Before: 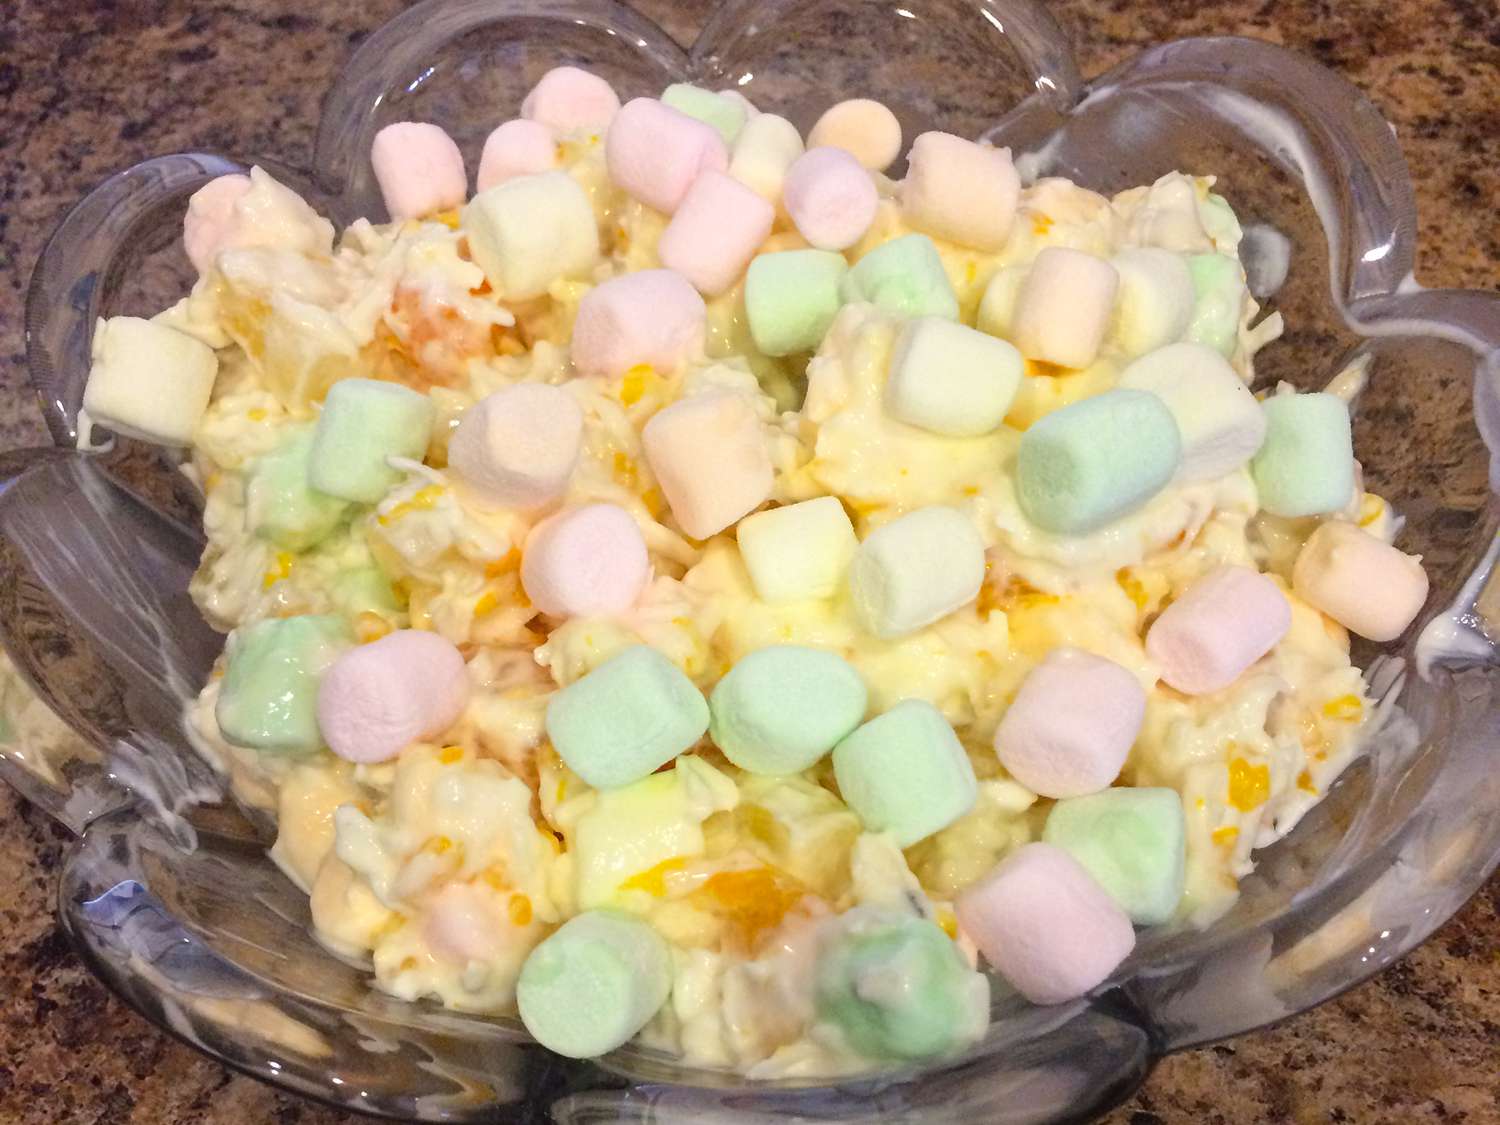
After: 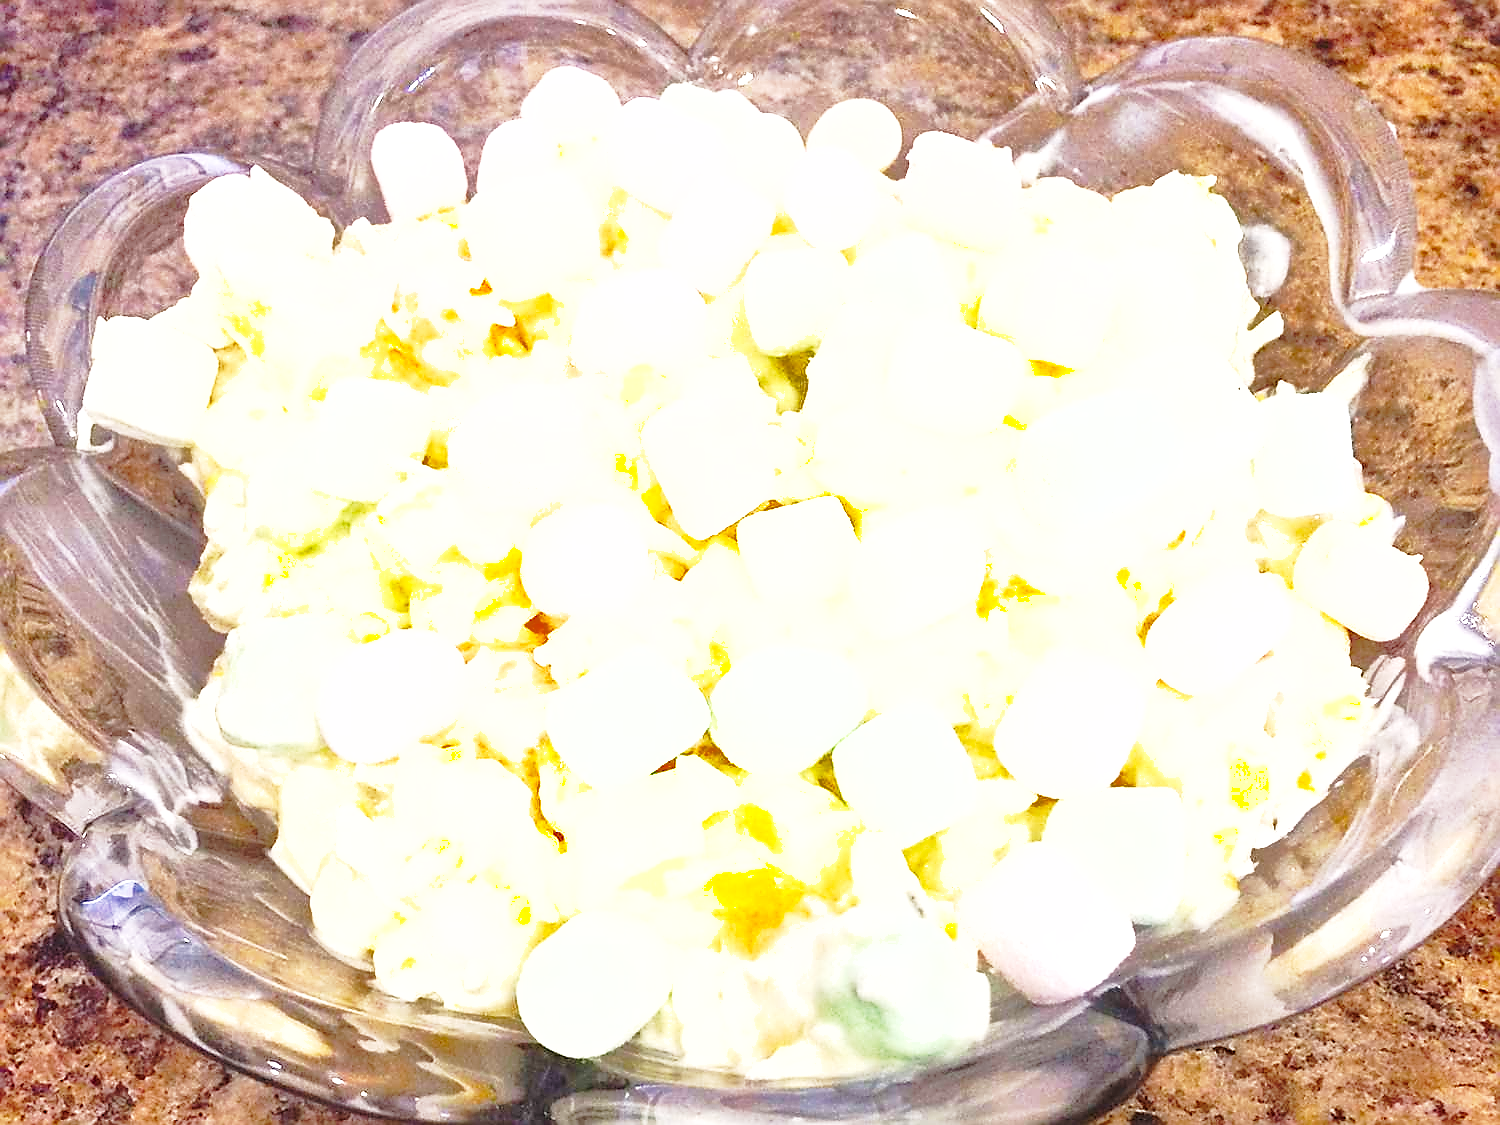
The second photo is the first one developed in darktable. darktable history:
base curve: curves: ch0 [(0, 0) (0.028, 0.03) (0.121, 0.232) (0.46, 0.748) (0.859, 0.968) (1, 1)], preserve colors none
shadows and highlights: on, module defaults
sharpen: radius 1.353, amount 1.238, threshold 0.771
exposure: exposure 1.254 EV, compensate highlight preservation false
